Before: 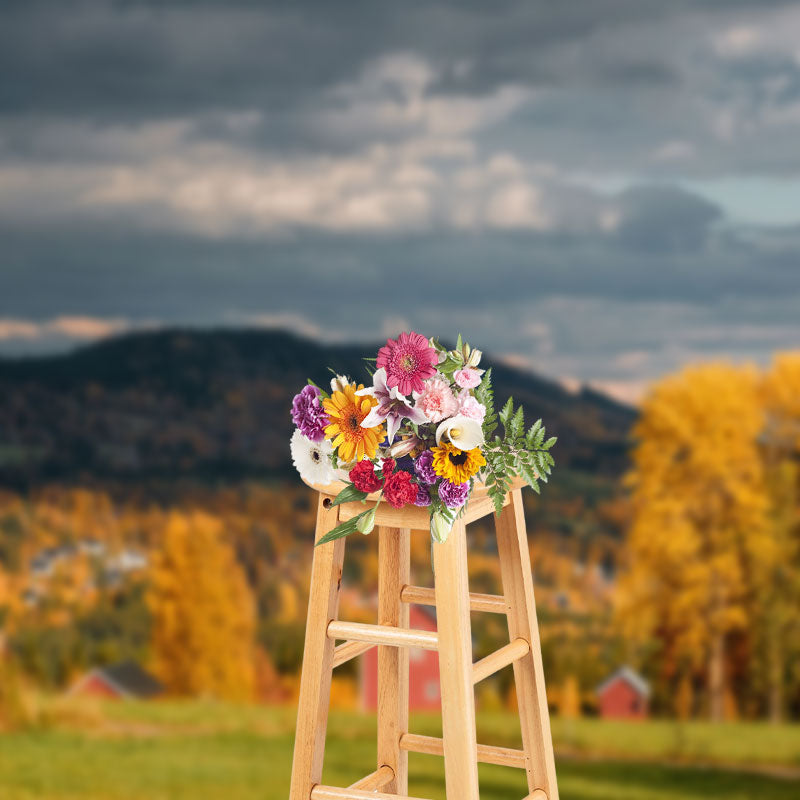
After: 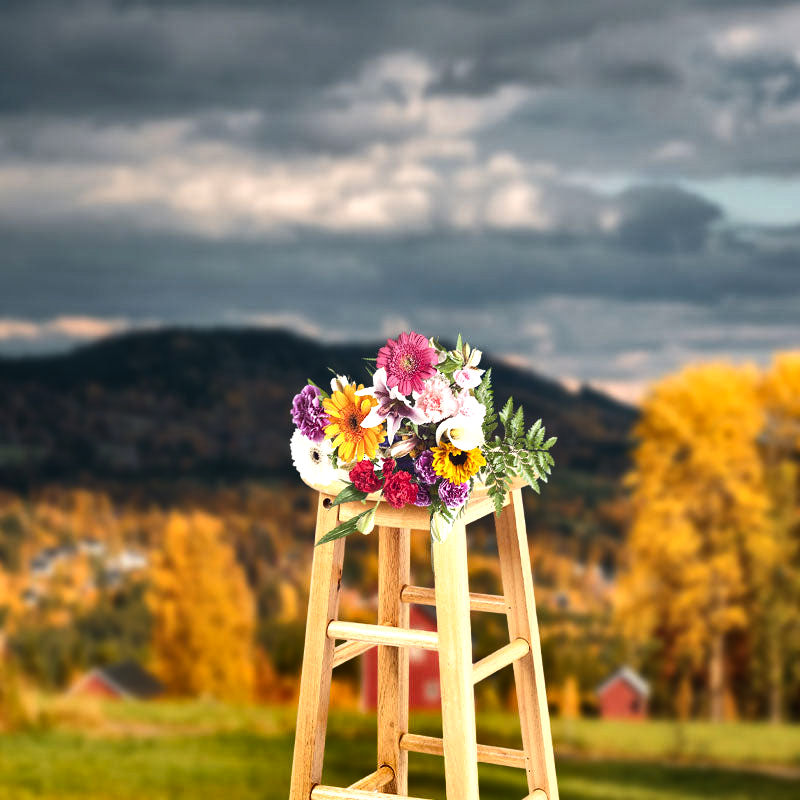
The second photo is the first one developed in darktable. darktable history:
shadows and highlights: shadows 19.55, highlights -85.16, soften with gaussian
tone equalizer: -8 EV -0.732 EV, -7 EV -0.727 EV, -6 EV -0.588 EV, -5 EV -0.387 EV, -3 EV 0.382 EV, -2 EV 0.6 EV, -1 EV 0.681 EV, +0 EV 0.719 EV, edges refinement/feathering 500, mask exposure compensation -1.57 EV, preserve details no
